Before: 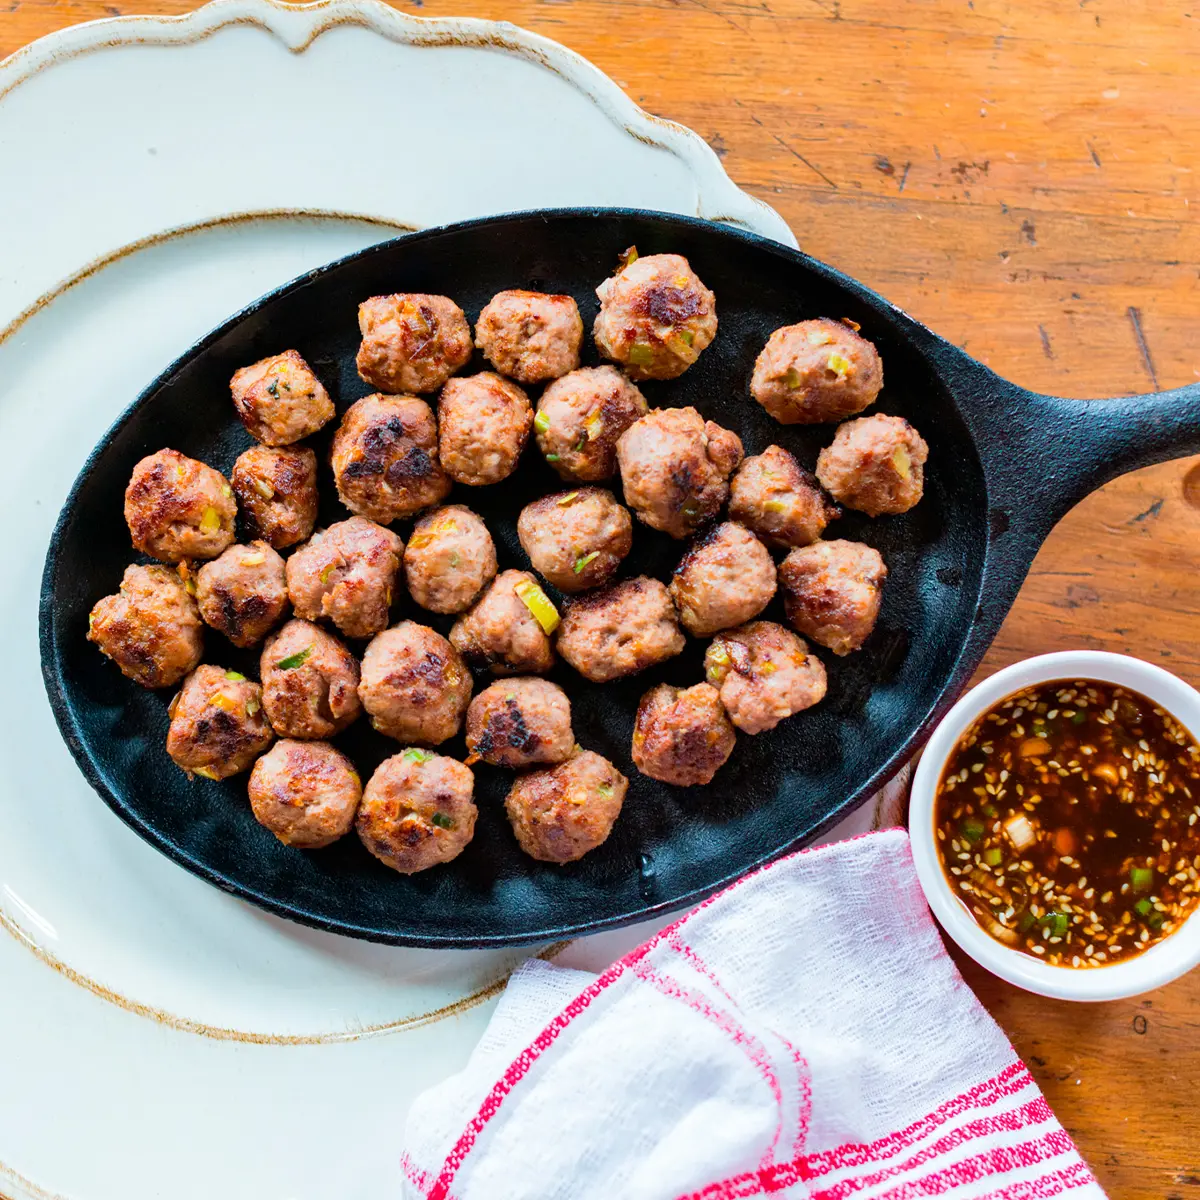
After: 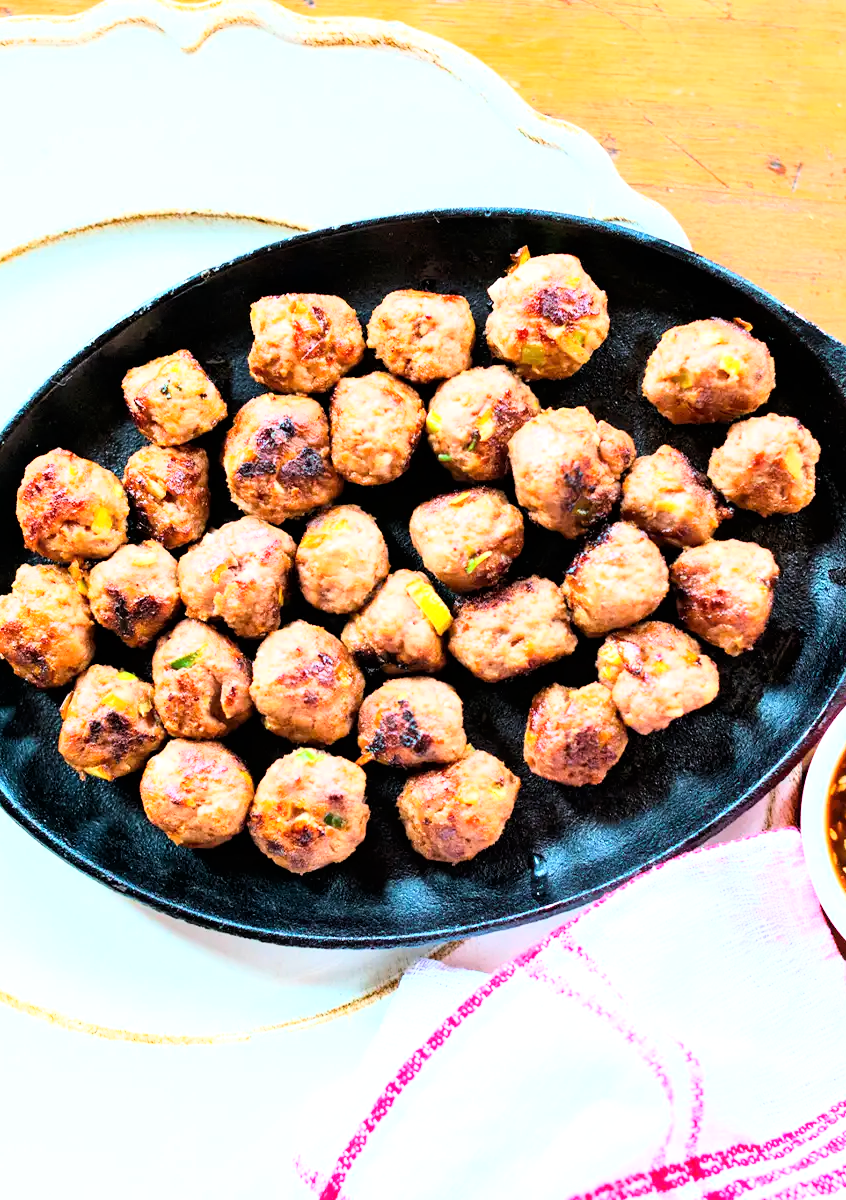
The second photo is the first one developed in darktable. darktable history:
crop and rotate: left 9.078%, right 20.354%
exposure: exposure 0.657 EV, compensate highlight preservation false
base curve: curves: ch0 [(0, 0) (0.005, 0.002) (0.15, 0.3) (0.4, 0.7) (0.75, 0.95) (1, 1)]
